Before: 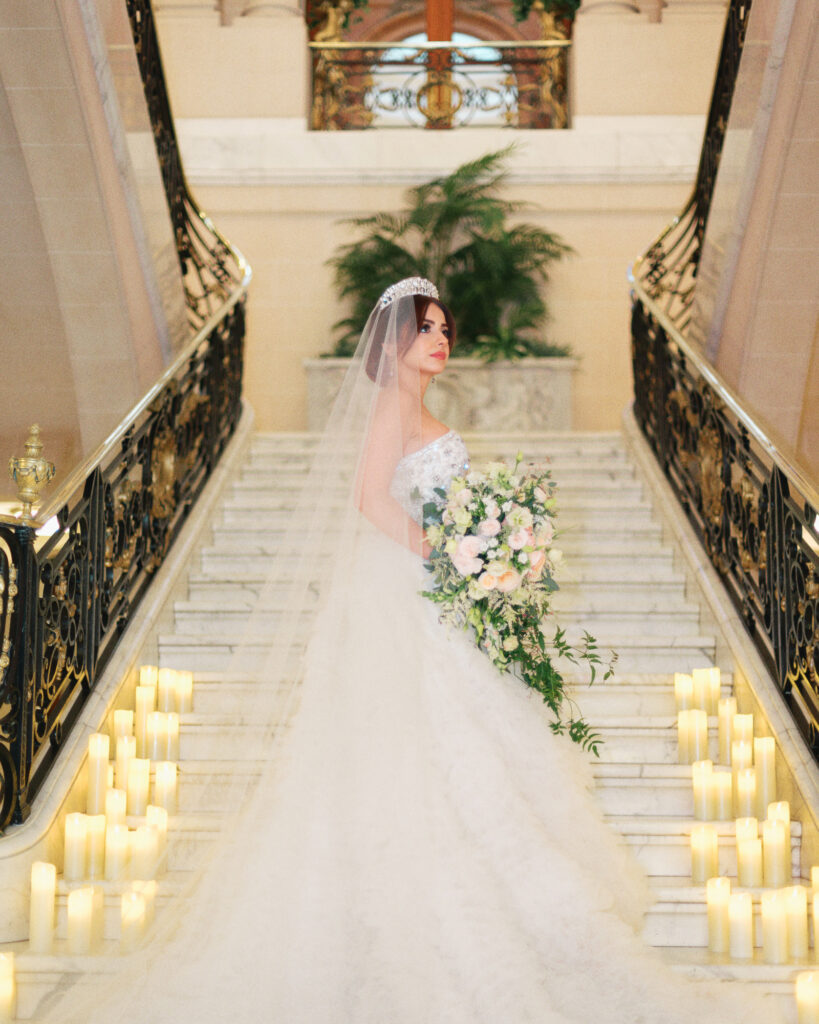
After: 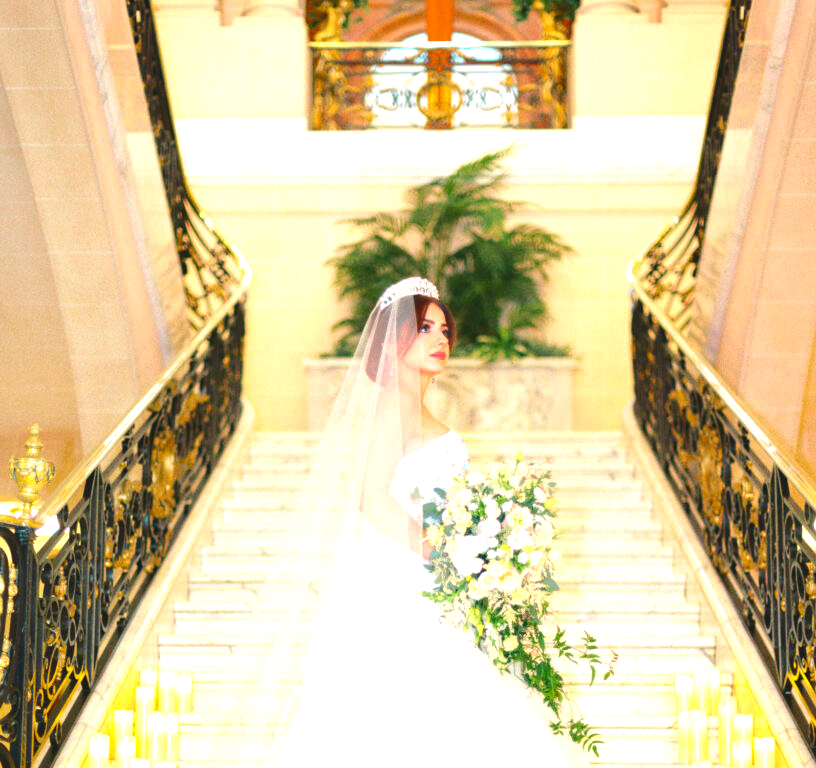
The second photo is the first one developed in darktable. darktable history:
color correction: saturation 0.98
color balance rgb: perceptual saturation grading › global saturation 25%, perceptual brilliance grading › mid-tones 10%, perceptual brilliance grading › shadows 15%, global vibrance 20%
crop: bottom 24.967%
rotate and perspective: automatic cropping original format, crop left 0, crop top 0
exposure: black level correction 0, exposure 0.95 EV, compensate exposure bias true, compensate highlight preservation false
